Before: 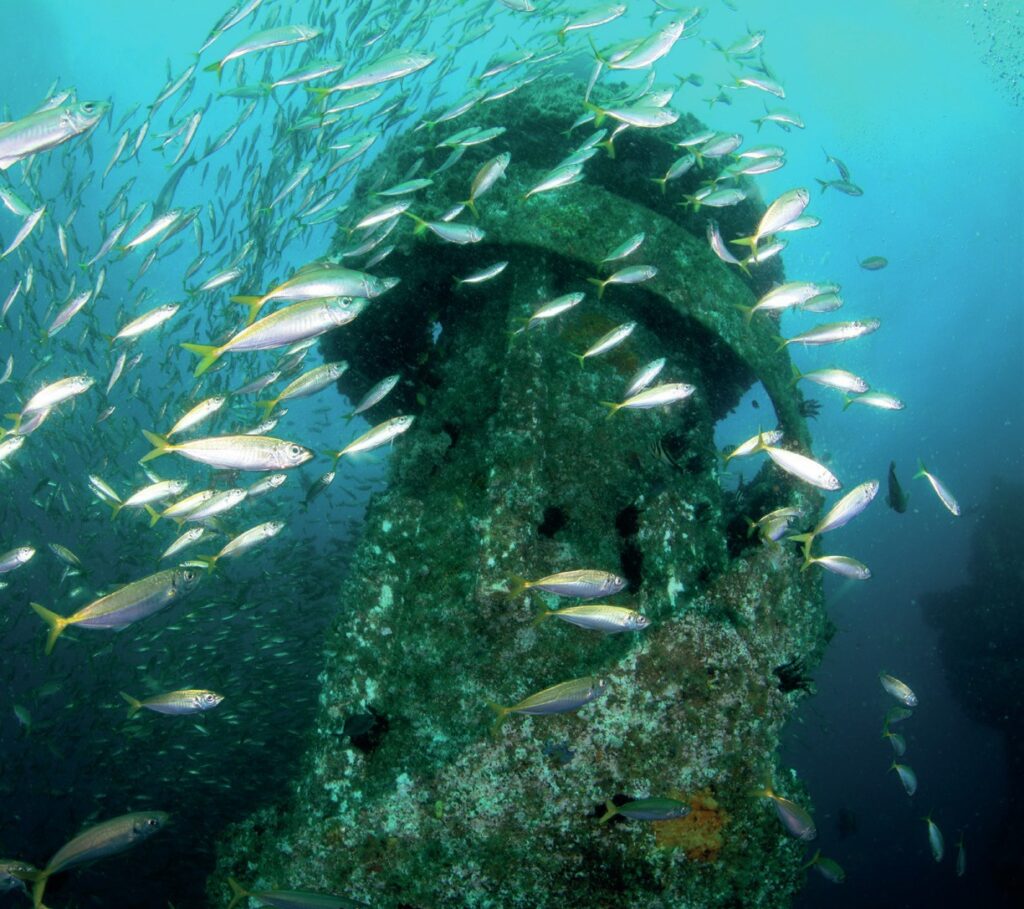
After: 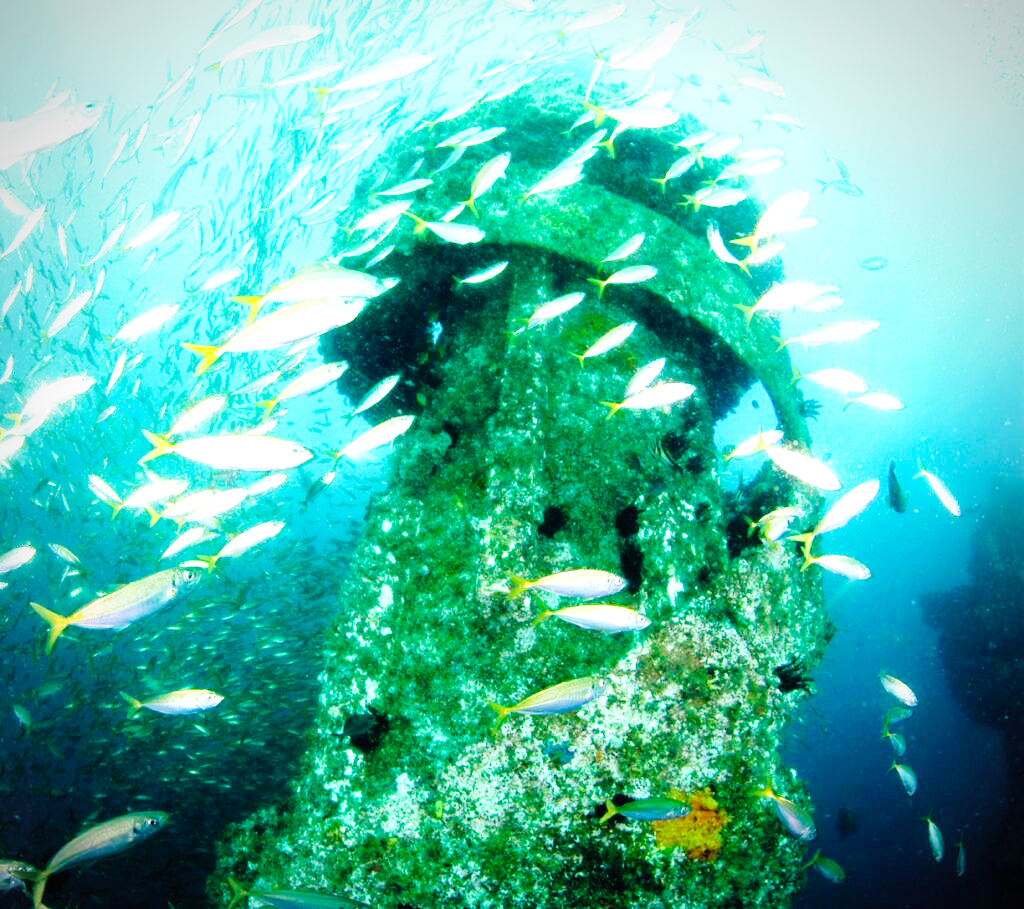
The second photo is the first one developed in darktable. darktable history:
base curve: curves: ch0 [(0, 0.003) (0.001, 0.002) (0.006, 0.004) (0.02, 0.022) (0.048, 0.086) (0.094, 0.234) (0.162, 0.431) (0.258, 0.629) (0.385, 0.8) (0.548, 0.918) (0.751, 0.988) (1, 1)], preserve colors none
vignetting: fall-off radius 61.03%, unbound false
exposure: black level correction 0, exposure 1.106 EV, compensate highlight preservation false
color balance rgb: perceptual saturation grading › global saturation 30.237%, global vibrance 20%
